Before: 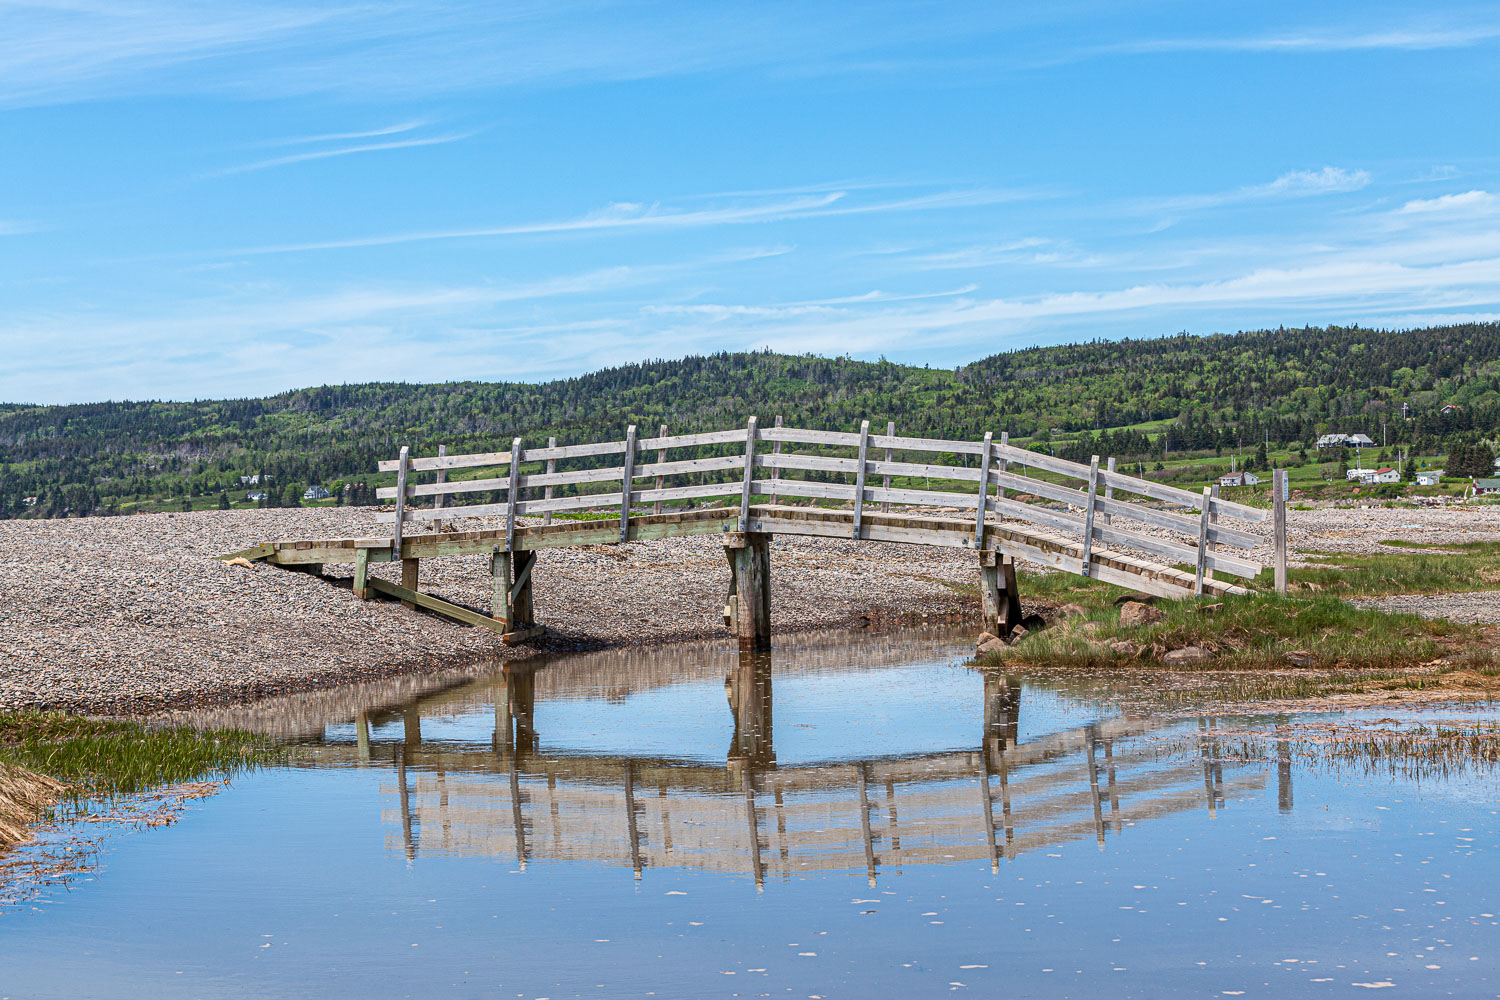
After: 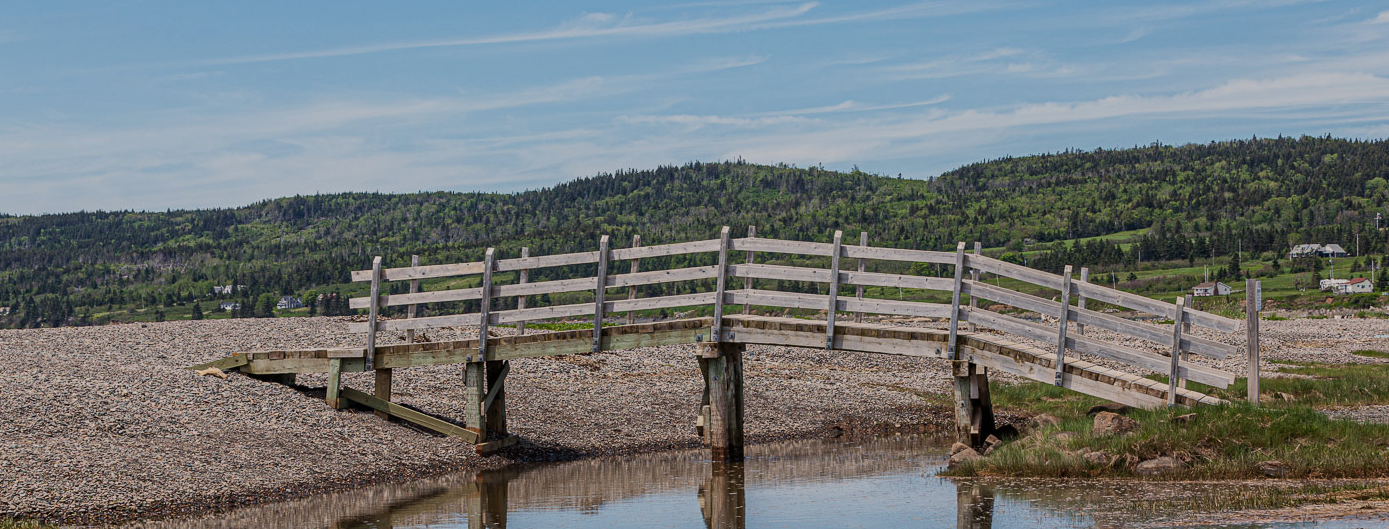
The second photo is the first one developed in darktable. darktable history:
exposure: black level correction 0, exposure -0.709 EV, compensate highlight preservation false
contrast brightness saturation: saturation -0.095
color correction: highlights a* 3.54, highlights b* 5.07
crop: left 1.853%, top 19.023%, right 5.493%, bottom 27.997%
